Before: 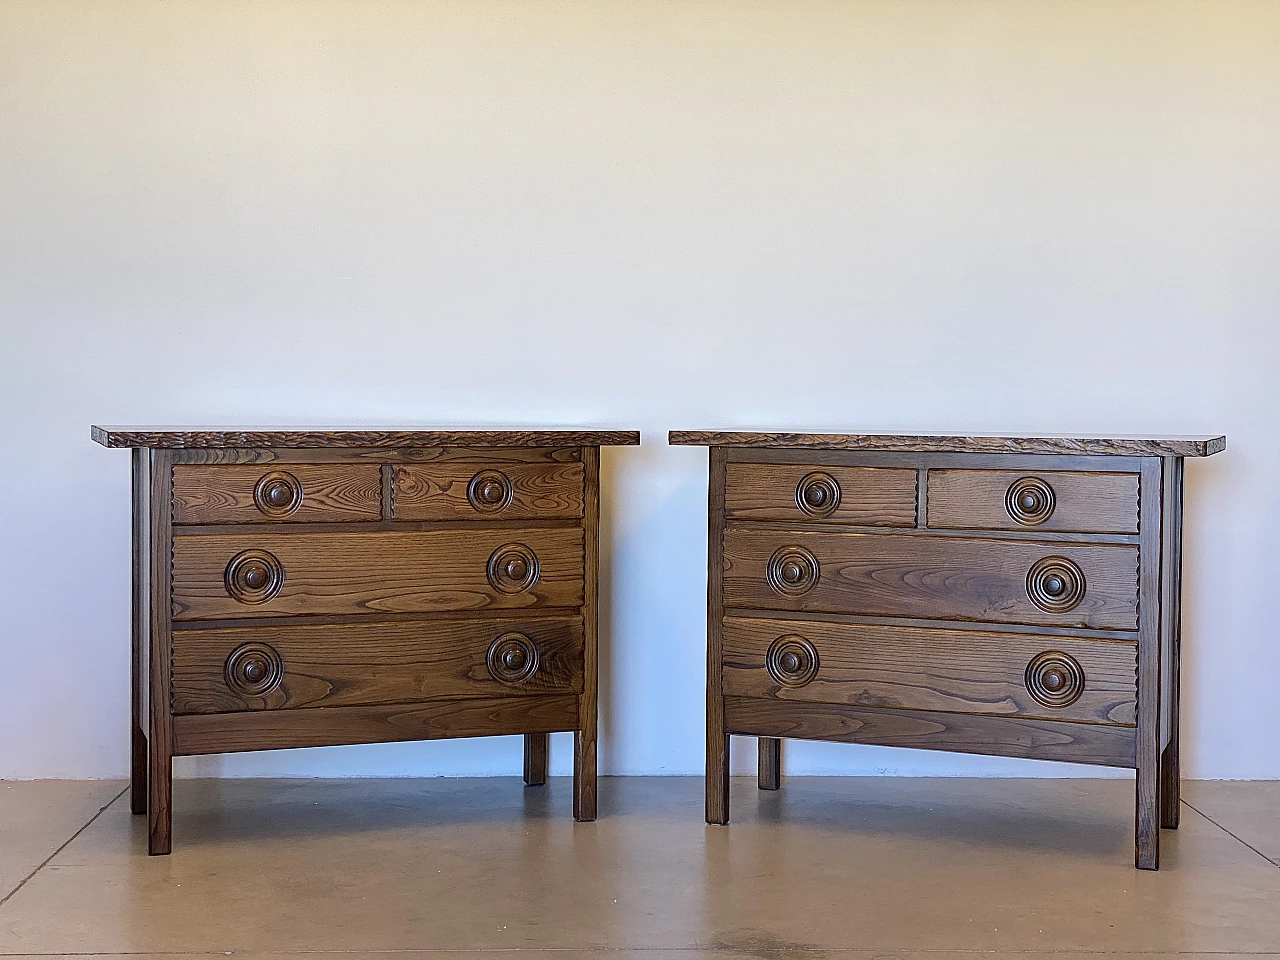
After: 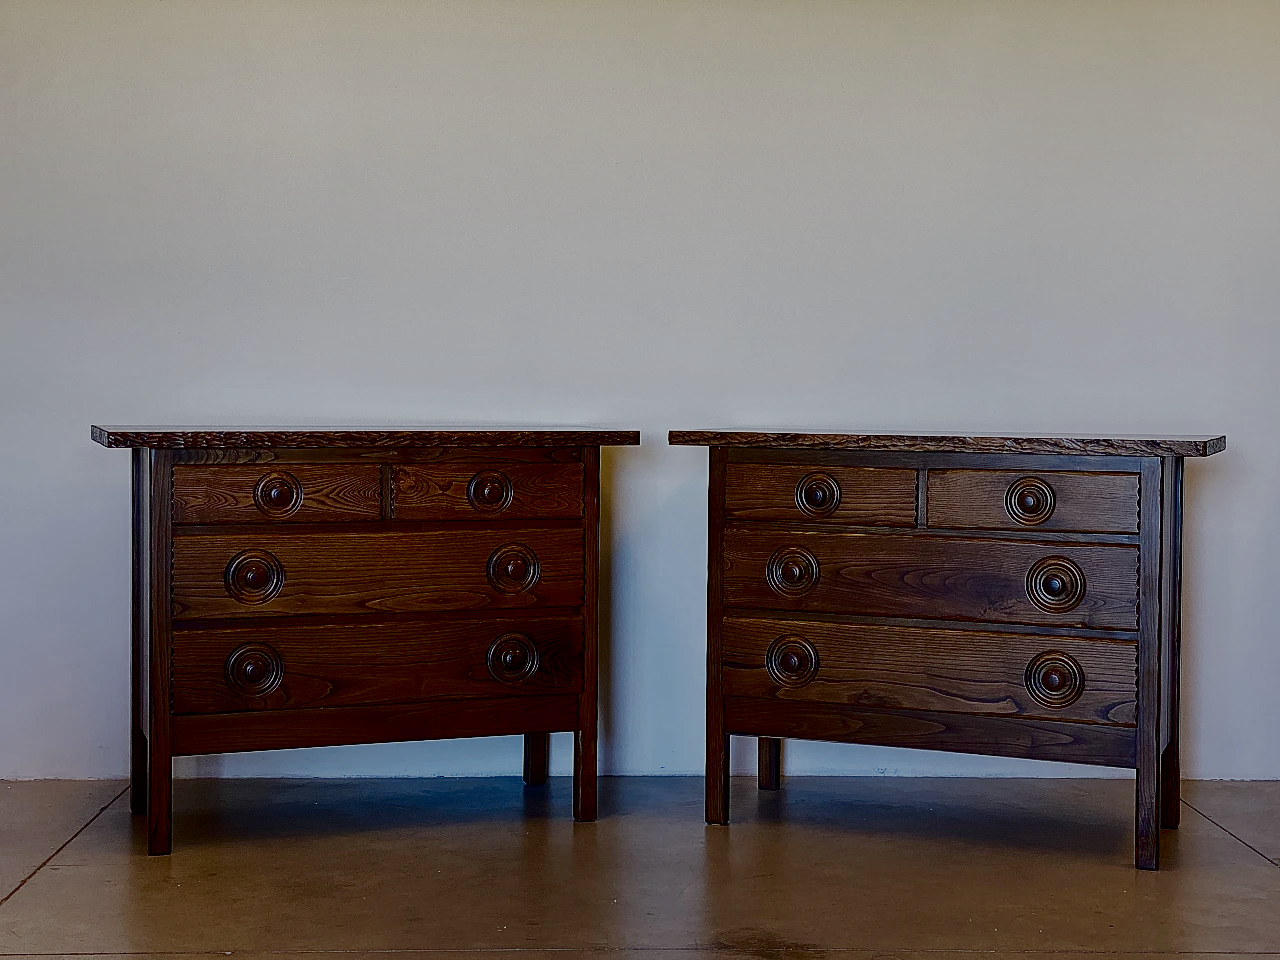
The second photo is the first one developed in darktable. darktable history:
contrast brightness saturation: contrast 0.09, brightness -0.59, saturation 0.17
sigmoid: skew -0.2, preserve hue 0%, red attenuation 0.1, red rotation 0.035, green attenuation 0.1, green rotation -0.017, blue attenuation 0.15, blue rotation -0.052, base primaries Rec2020
